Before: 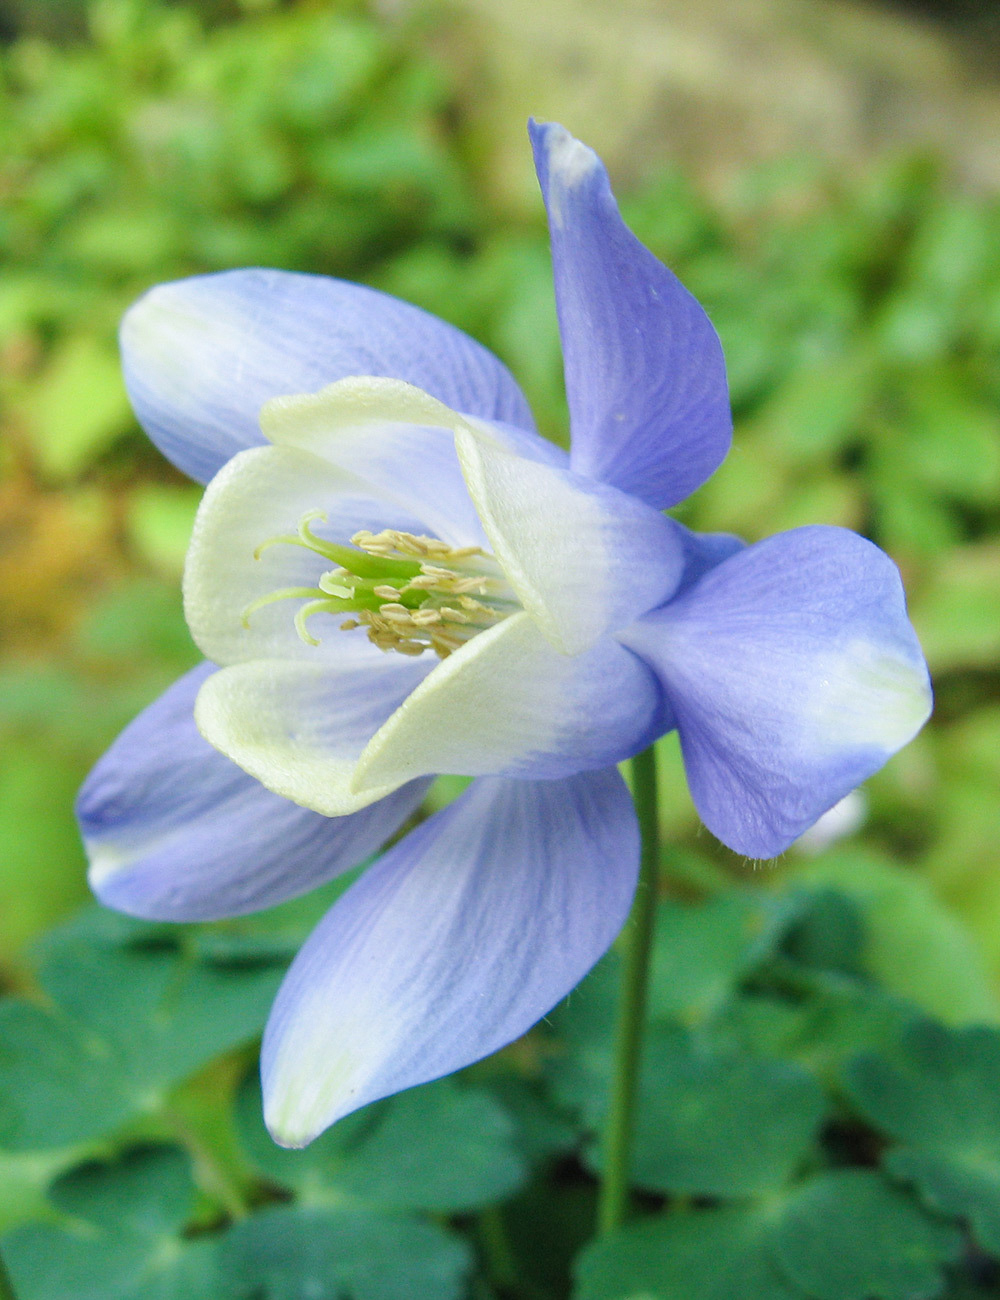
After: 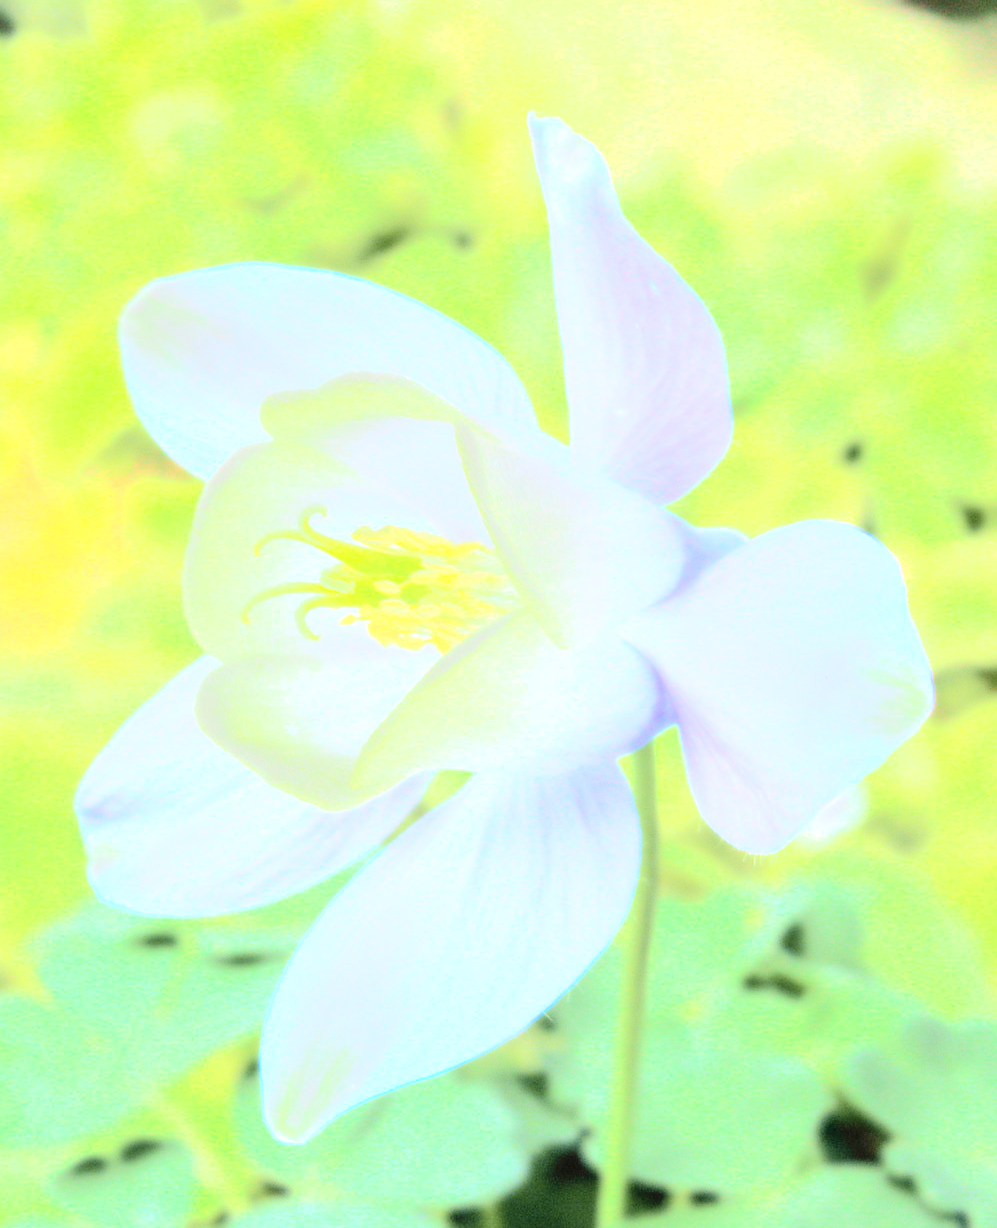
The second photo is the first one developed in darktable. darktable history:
tone curve: curves: ch0 [(0, 0.01) (0.052, 0.045) (0.136, 0.133) (0.275, 0.35) (0.43, 0.54) (0.676, 0.751) (0.89, 0.919) (1, 1)]; ch1 [(0, 0) (0.094, 0.081) (0.285, 0.299) (0.385, 0.403) (0.447, 0.429) (0.495, 0.496) (0.544, 0.552) (0.589, 0.612) (0.722, 0.728) (1, 1)]; ch2 [(0, 0) (0.257, 0.217) (0.43, 0.421) (0.498, 0.507) (0.531, 0.544) (0.56, 0.579) (0.625, 0.642) (1, 1)], color space Lab, independent channels, preserve colors none
crop: top 0.448%, right 0.264%, bottom 5.045%
bloom: size 0%, threshold 54.82%, strength 8.31%
exposure: black level correction 0, exposure 1.2 EV, compensate exposure bias true, compensate highlight preservation false
